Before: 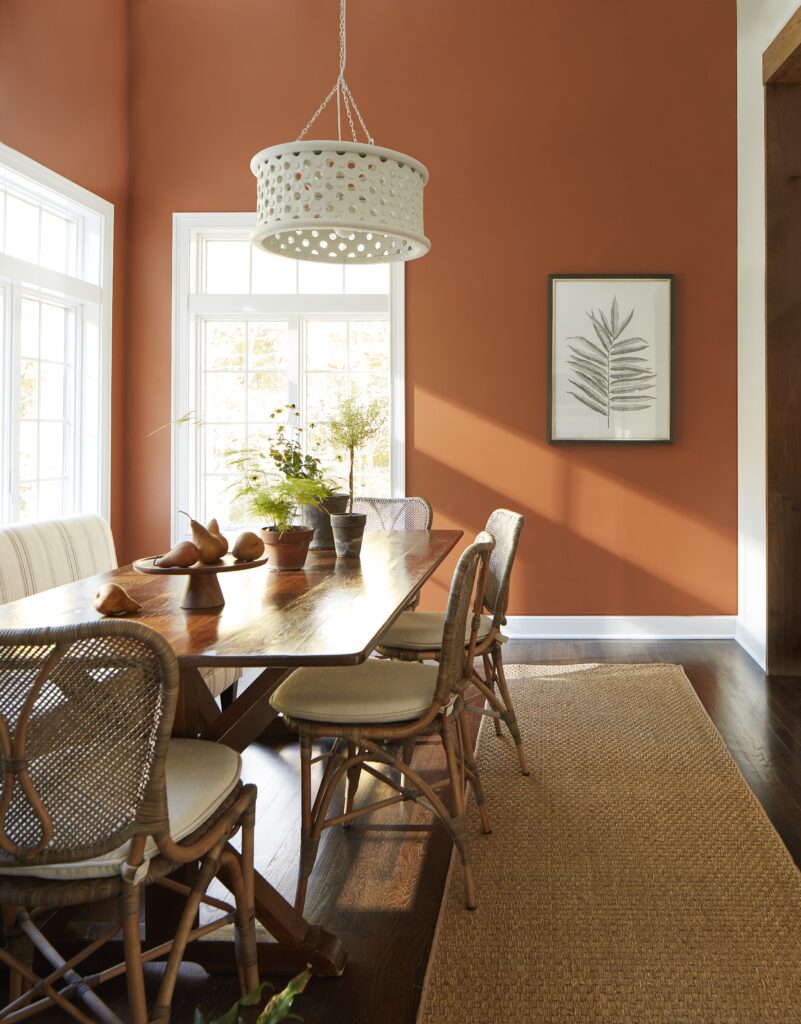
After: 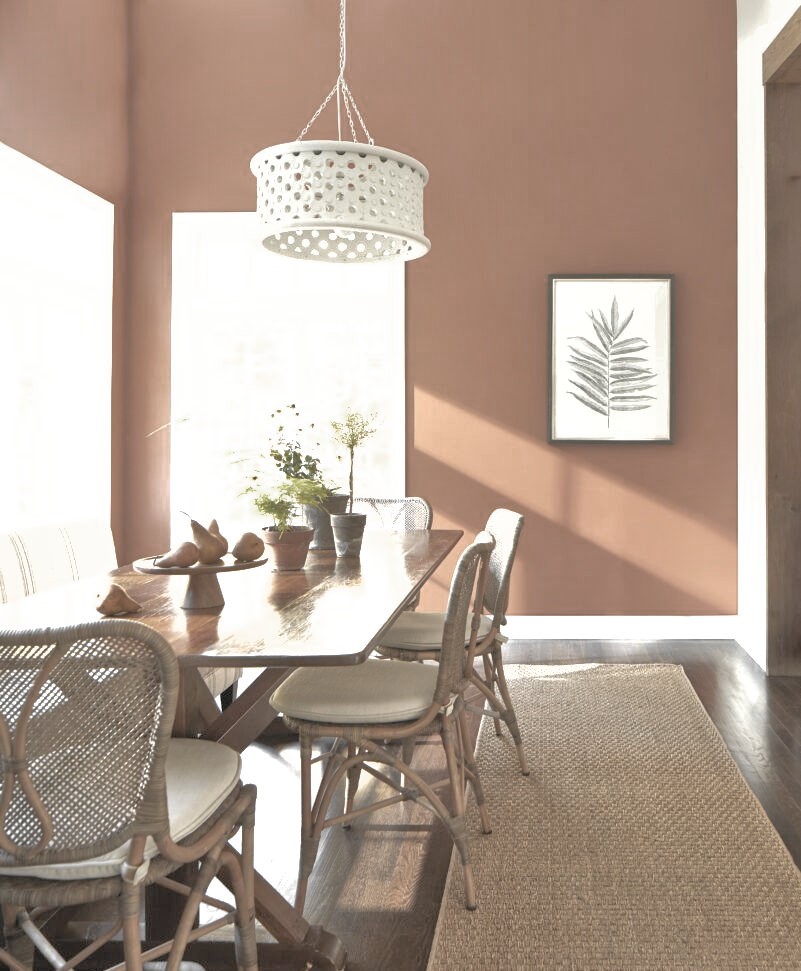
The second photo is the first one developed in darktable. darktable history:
shadows and highlights: on, module defaults
crop and rotate: top 0.01%, bottom 5.158%
tone equalizer: -7 EV 0.142 EV, -6 EV 0.601 EV, -5 EV 1.17 EV, -4 EV 1.32 EV, -3 EV 1.17 EV, -2 EV 0.6 EV, -1 EV 0.159 EV
color zones: curves: ch0 [(0, 0.613) (0.01, 0.613) (0.245, 0.448) (0.498, 0.529) (0.642, 0.665) (0.879, 0.777) (0.99, 0.613)]; ch1 [(0, 0.035) (0.121, 0.189) (0.259, 0.197) (0.415, 0.061) (0.589, 0.022) (0.732, 0.022) (0.857, 0.026) (0.991, 0.053)]
exposure: black level correction 0, exposure 1.03 EV, compensate highlight preservation false
